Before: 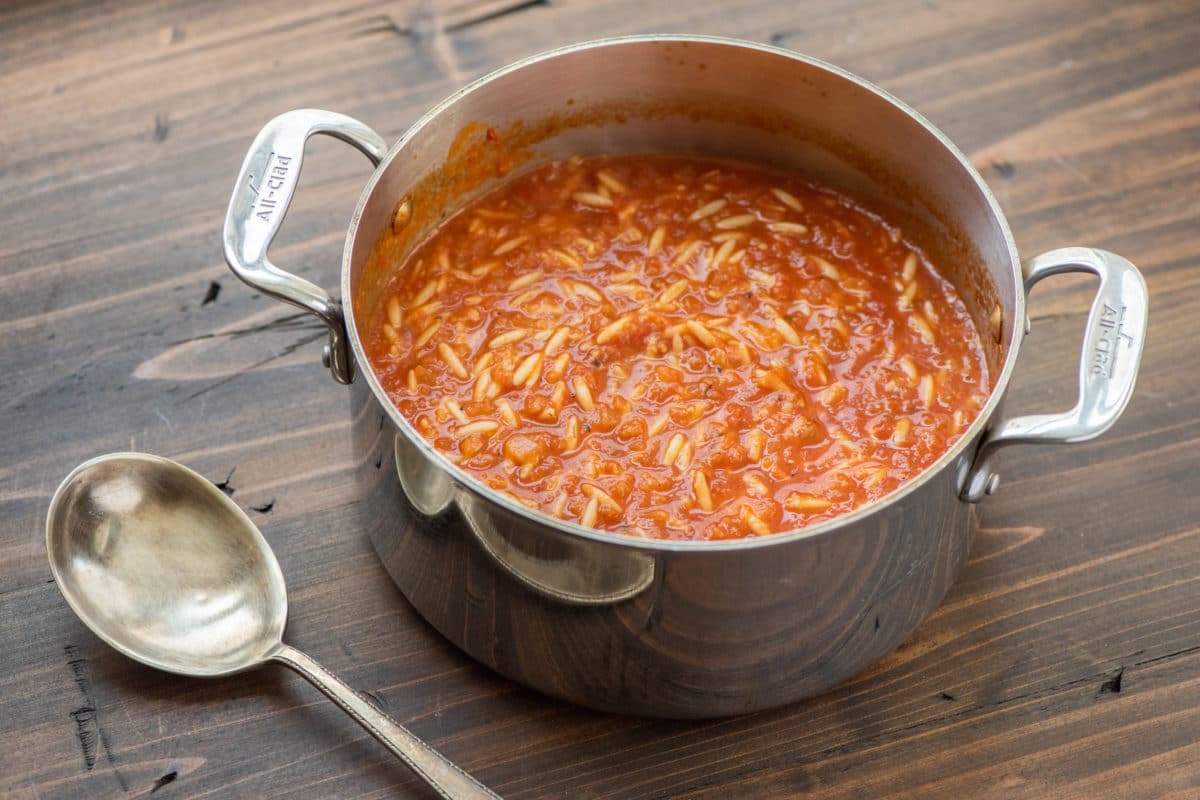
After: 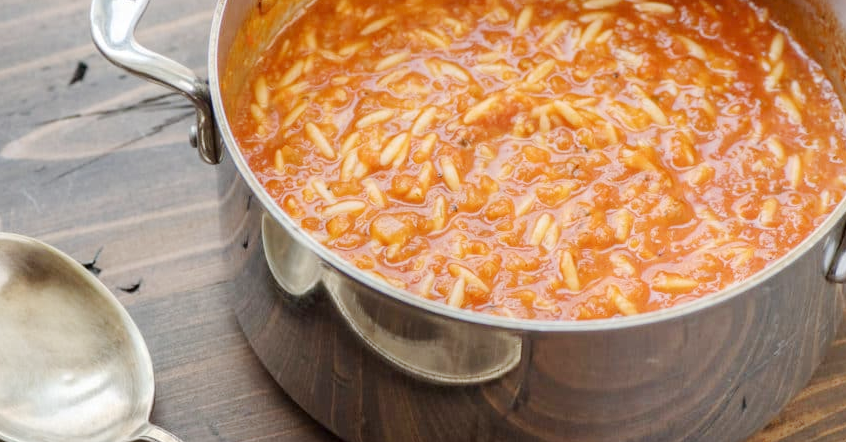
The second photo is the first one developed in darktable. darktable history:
base curve: curves: ch0 [(0, 0) (0.158, 0.273) (0.879, 0.895) (1, 1)], preserve colors none
crop: left 11.123%, top 27.61%, right 18.3%, bottom 17.034%
